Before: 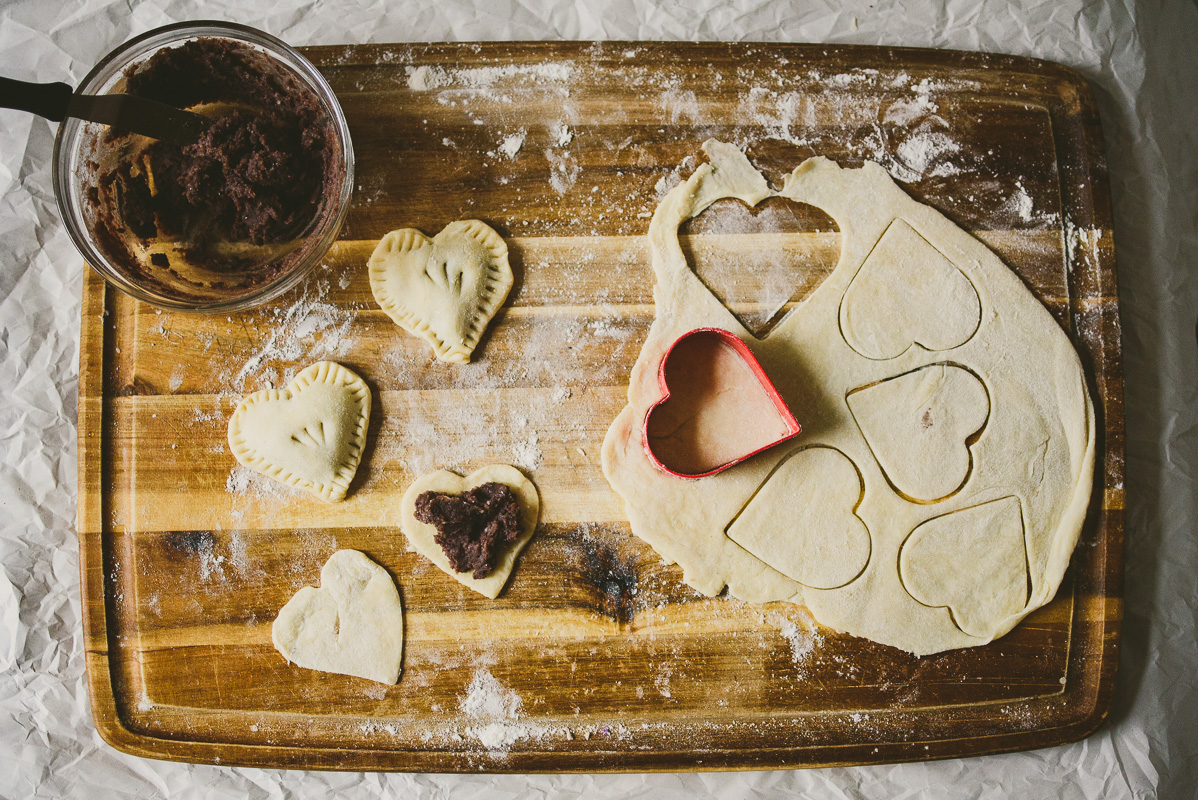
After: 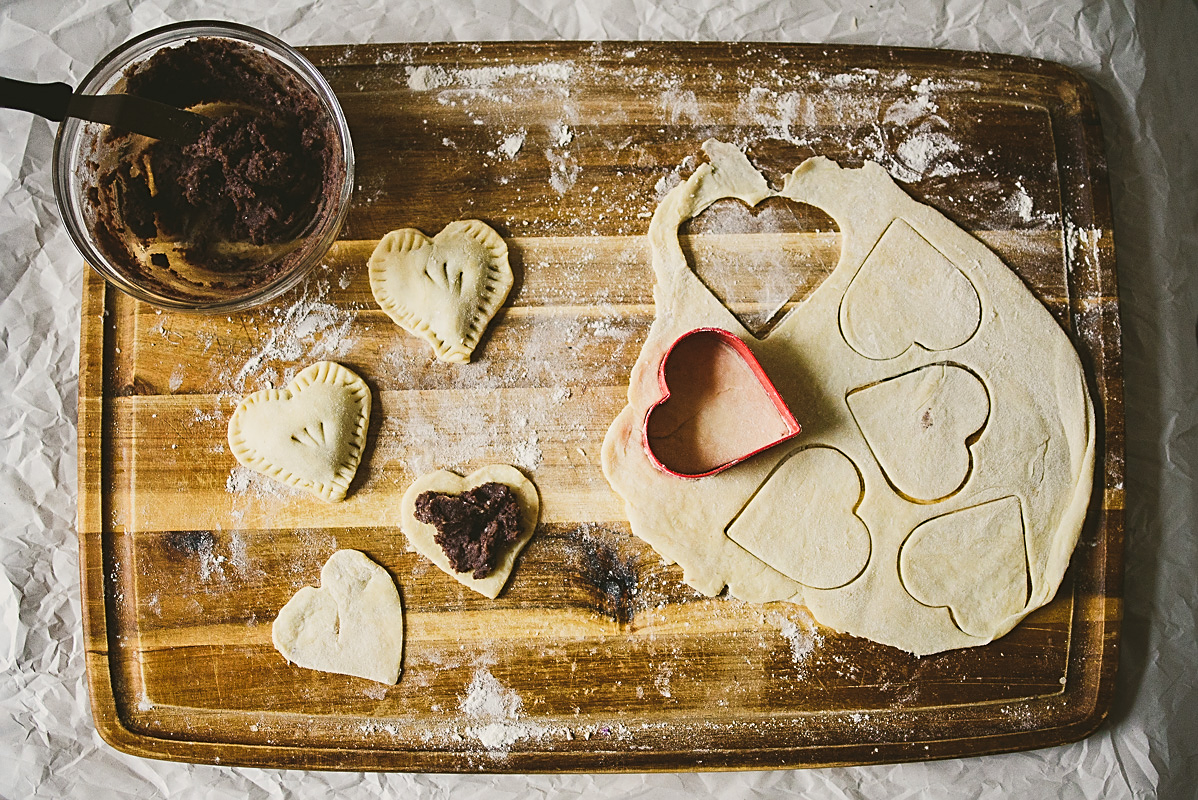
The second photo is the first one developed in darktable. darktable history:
levels: levels [0.016, 0.492, 0.969]
sharpen: on, module defaults
